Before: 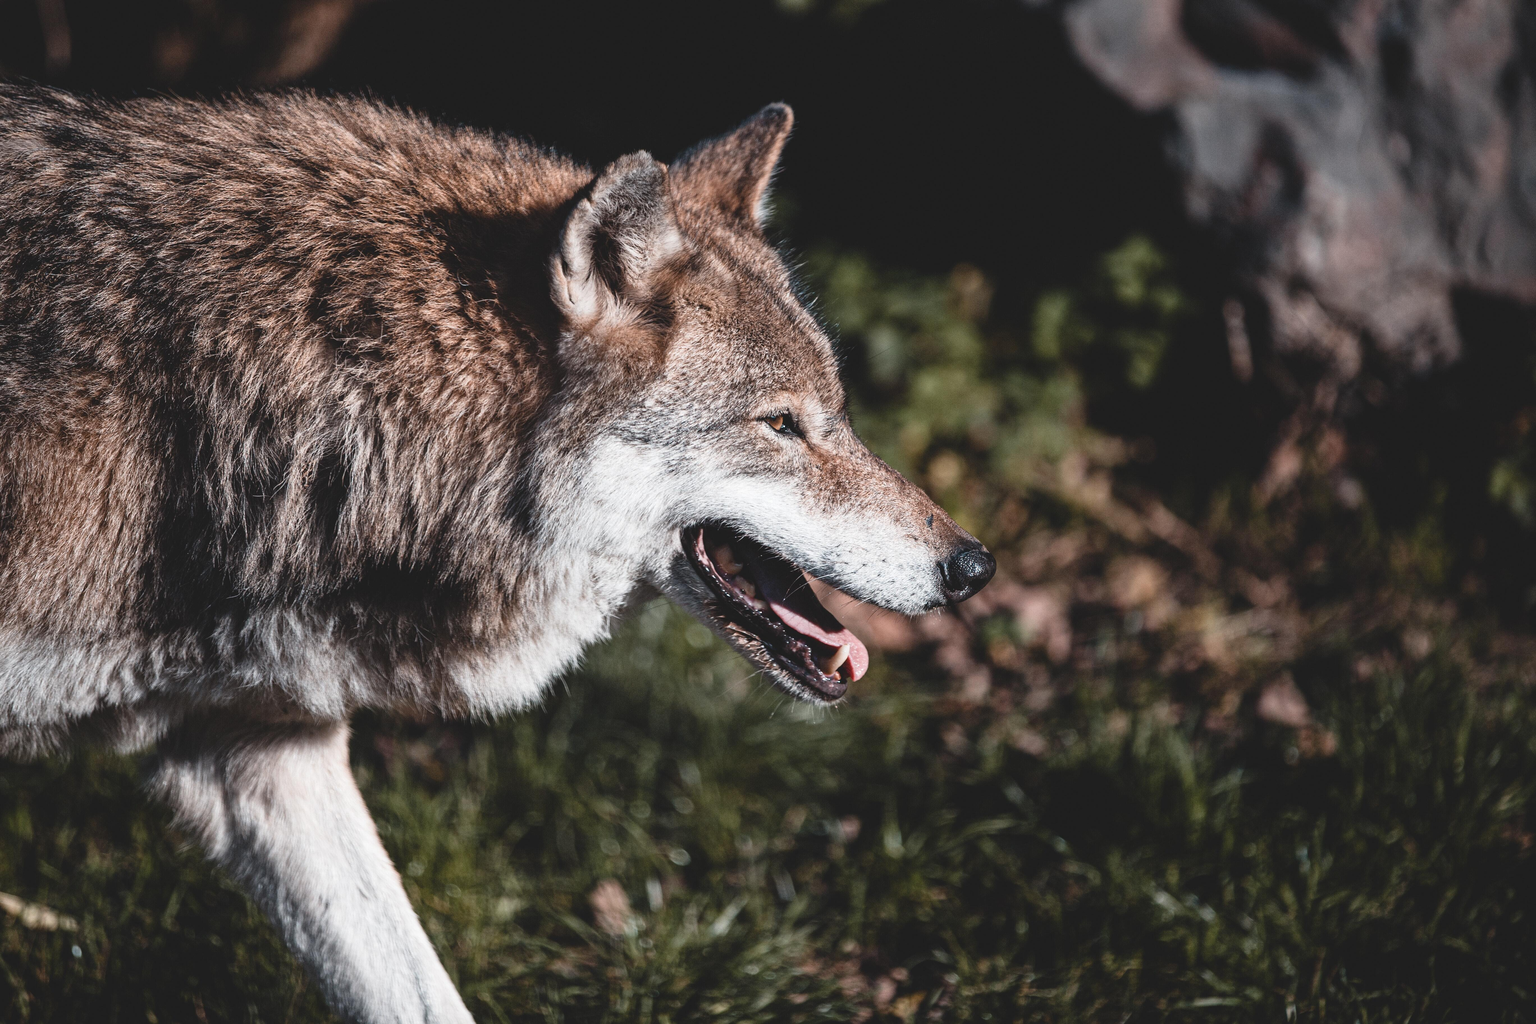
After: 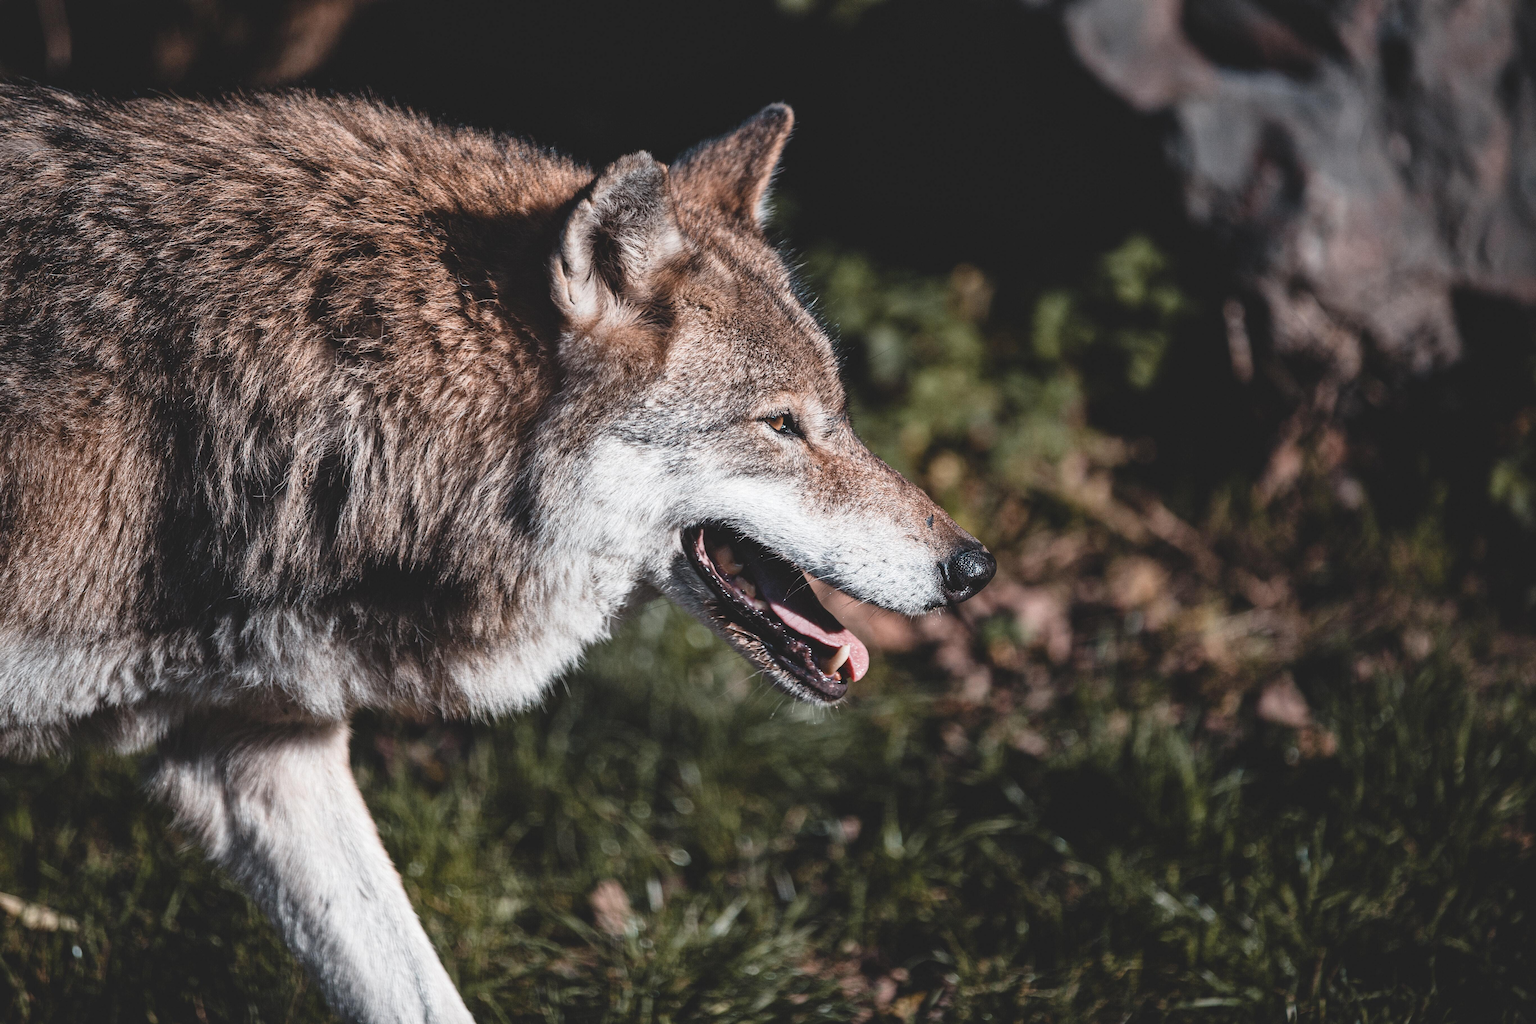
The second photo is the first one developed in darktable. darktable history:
shadows and highlights: shadows 25.14, highlights -25.84
